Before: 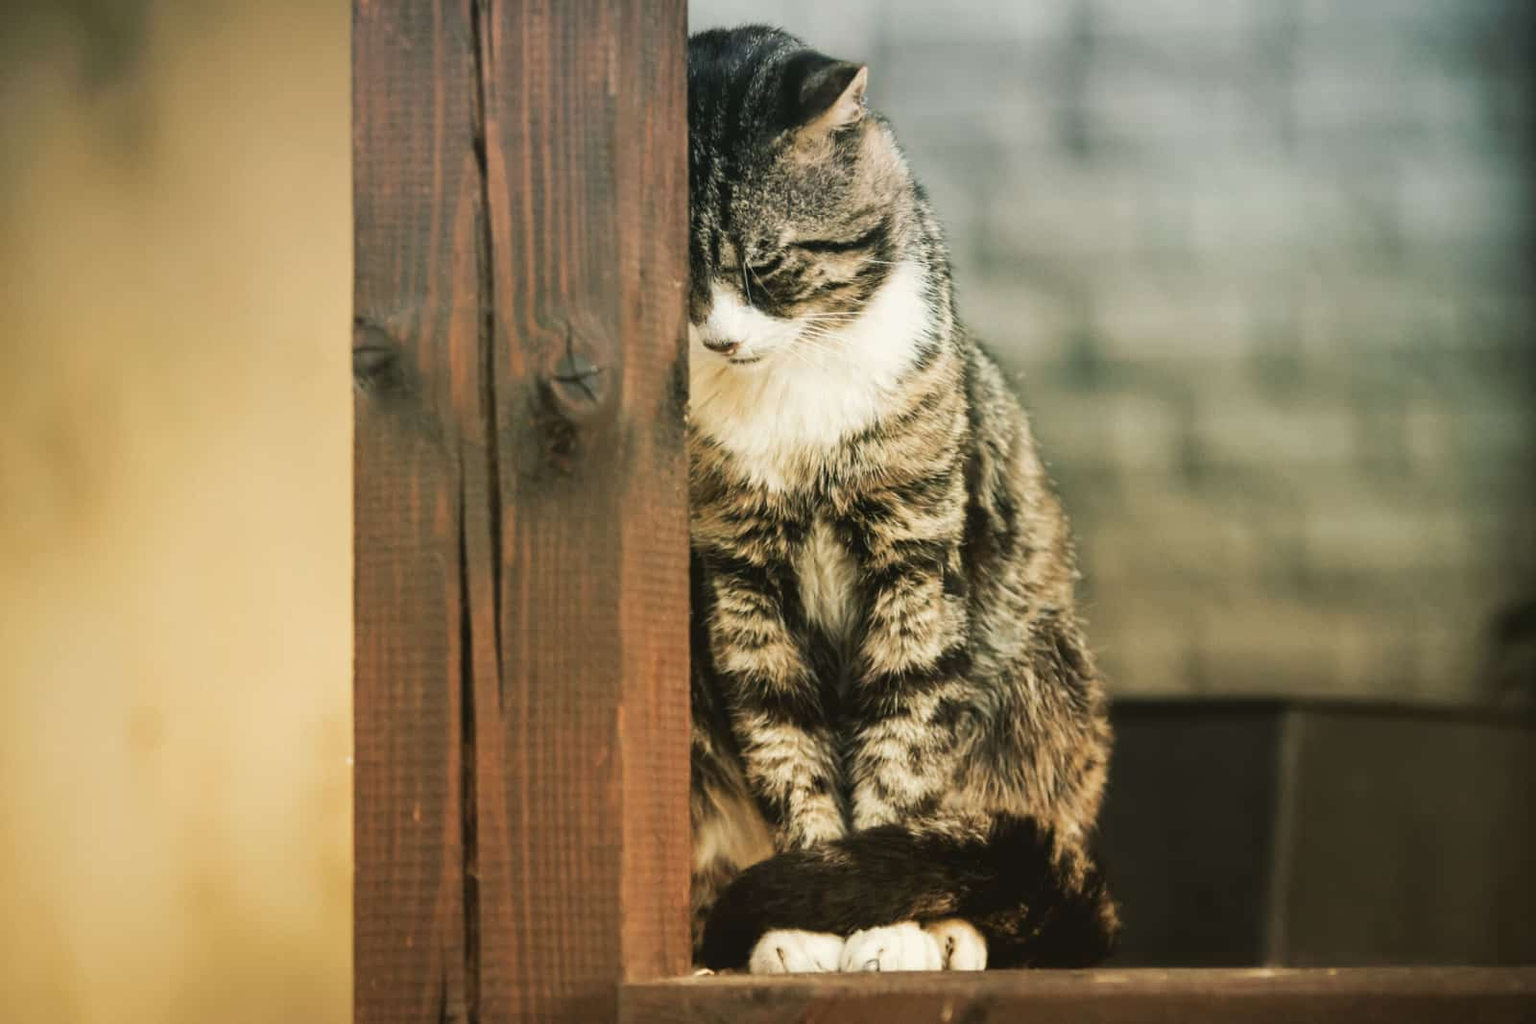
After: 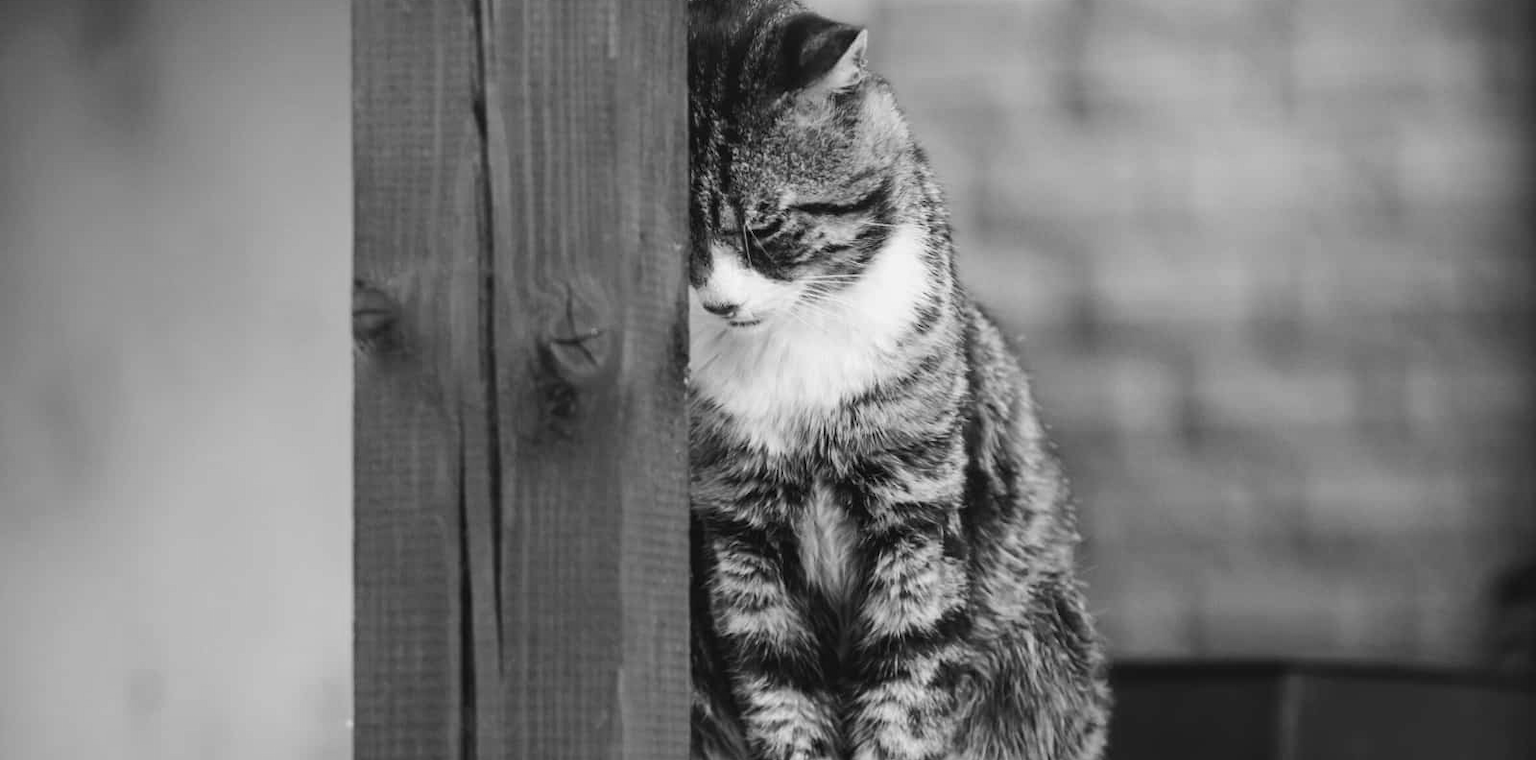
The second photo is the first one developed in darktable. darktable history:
color calibration: output gray [0.246, 0.254, 0.501, 0], illuminant as shot in camera, x 0.369, y 0.382, temperature 4315.92 K
crop: top 3.69%, bottom 21.372%
